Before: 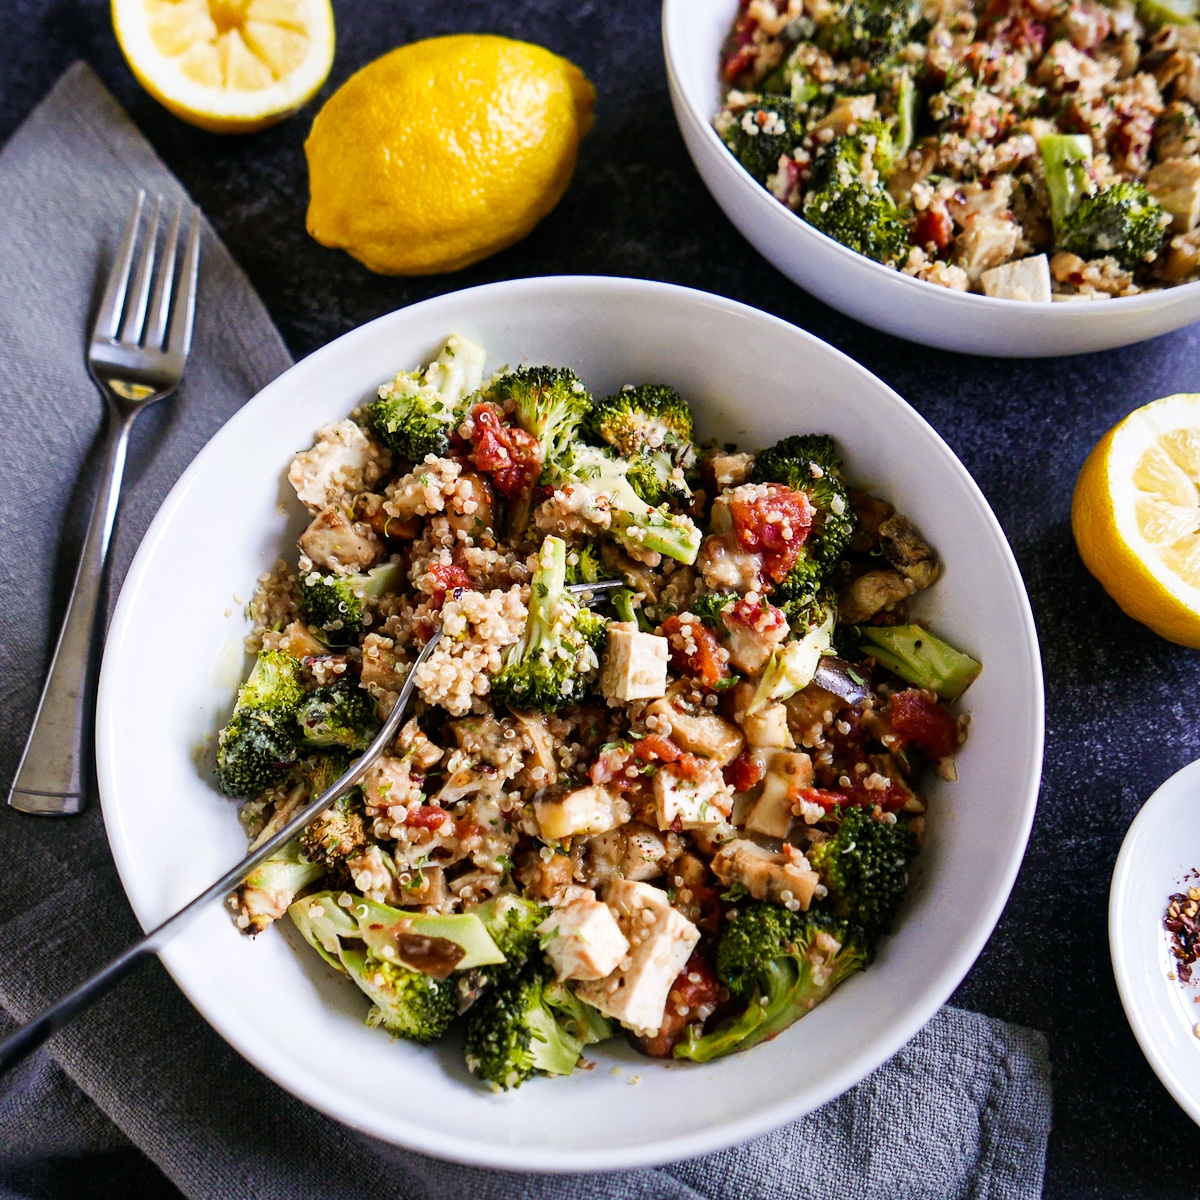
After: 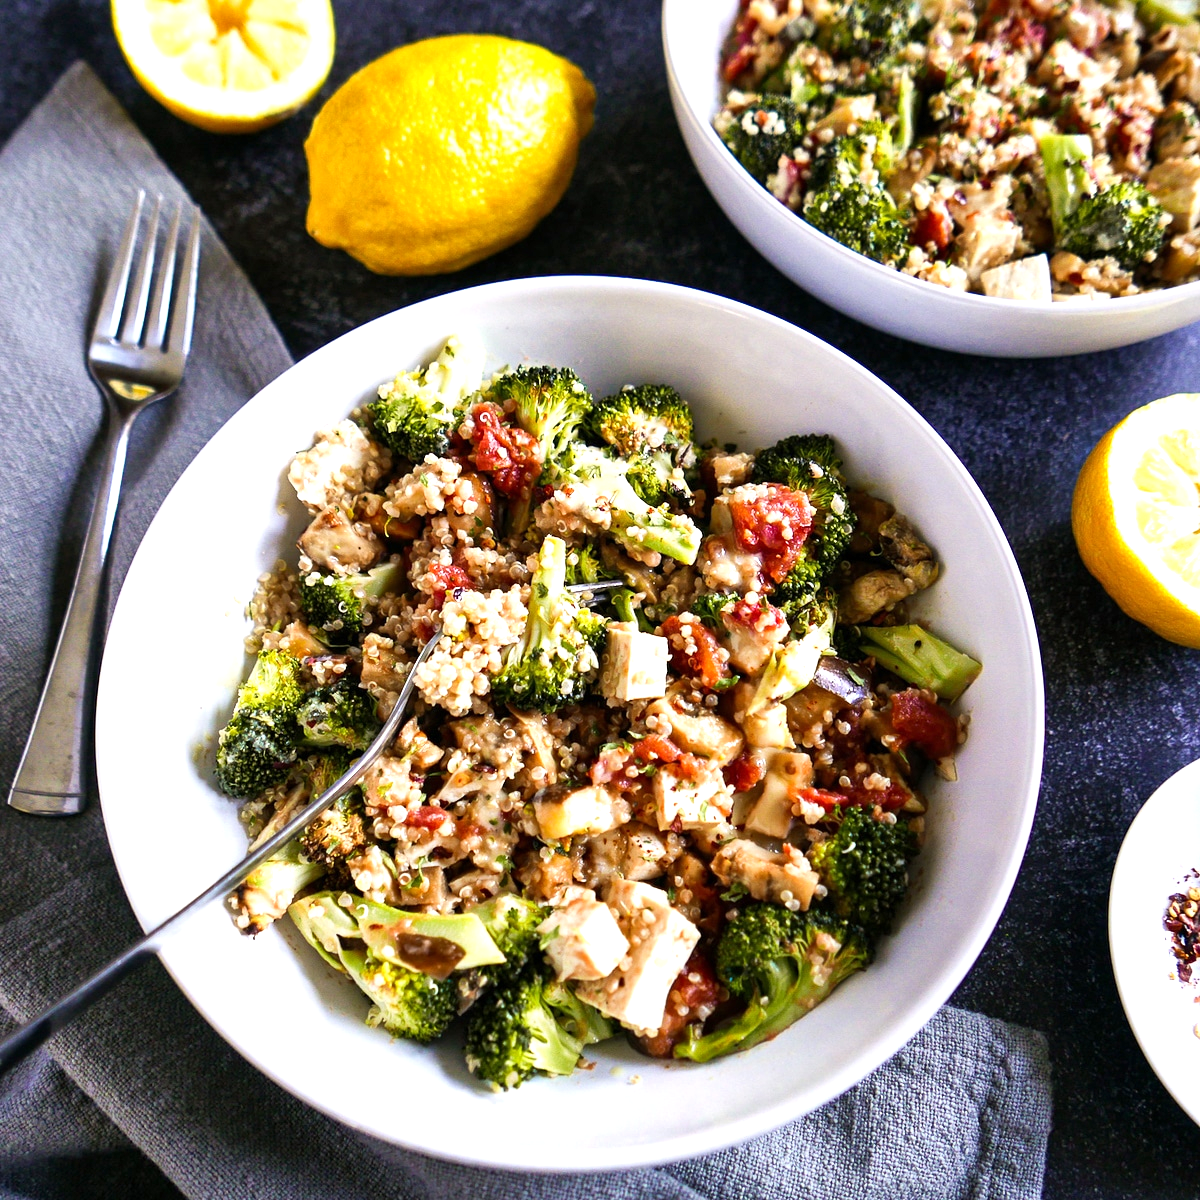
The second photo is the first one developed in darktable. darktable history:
shadows and highlights: shadows 36.6, highlights -27.9, soften with gaussian
exposure: exposure 0.61 EV, compensate exposure bias true, compensate highlight preservation false
